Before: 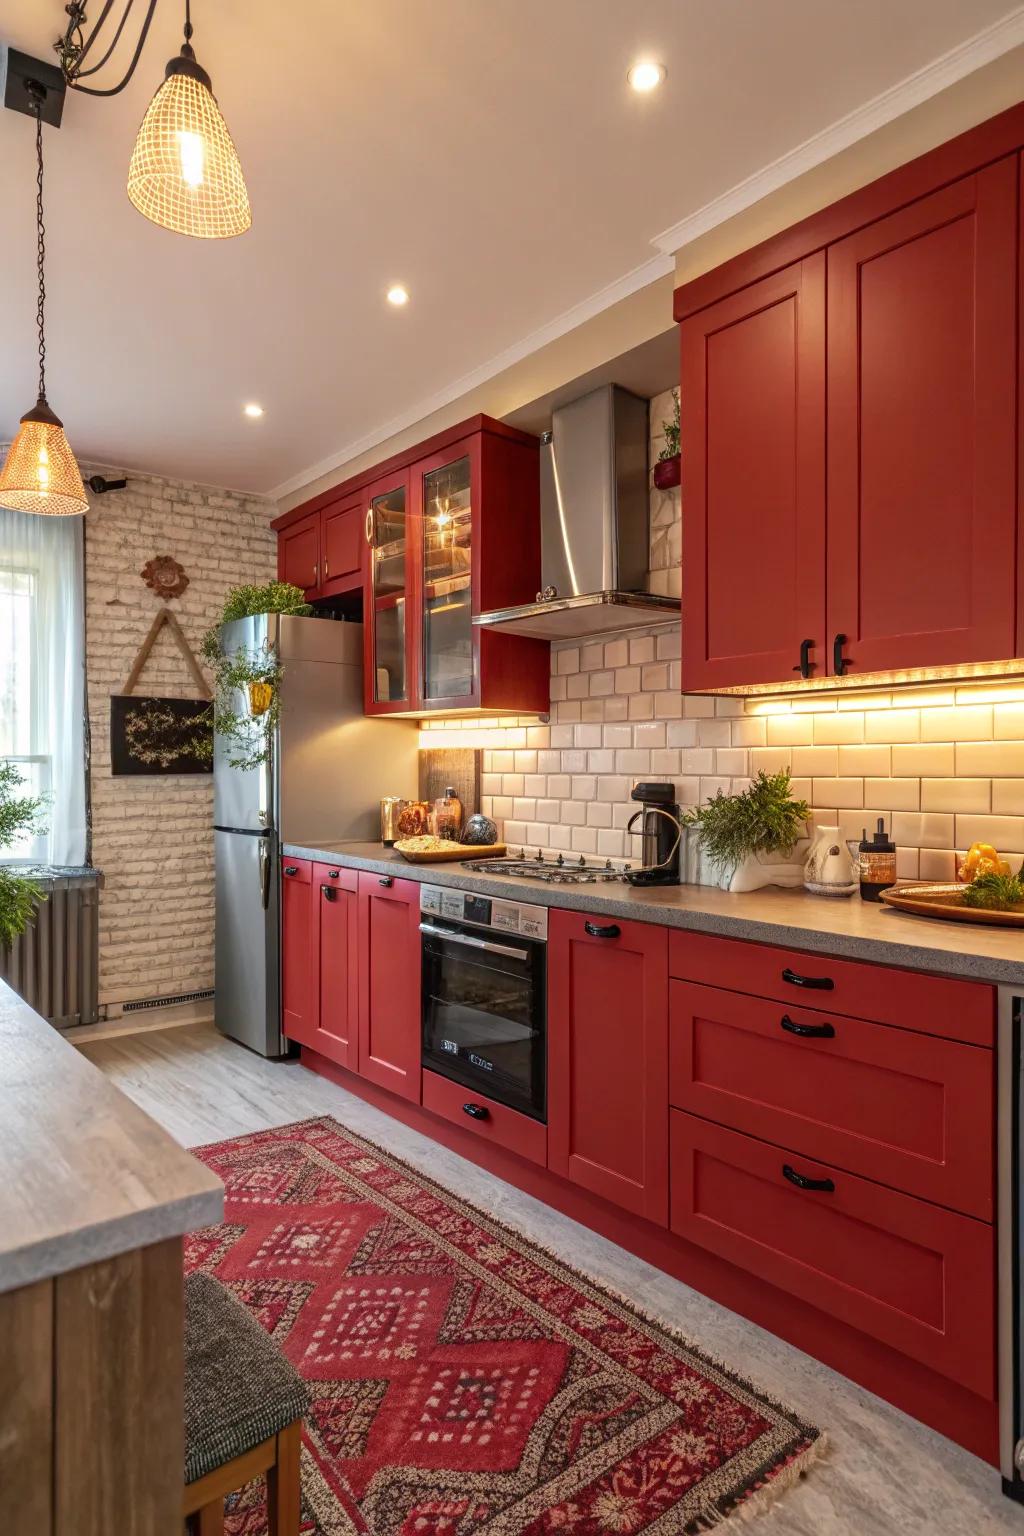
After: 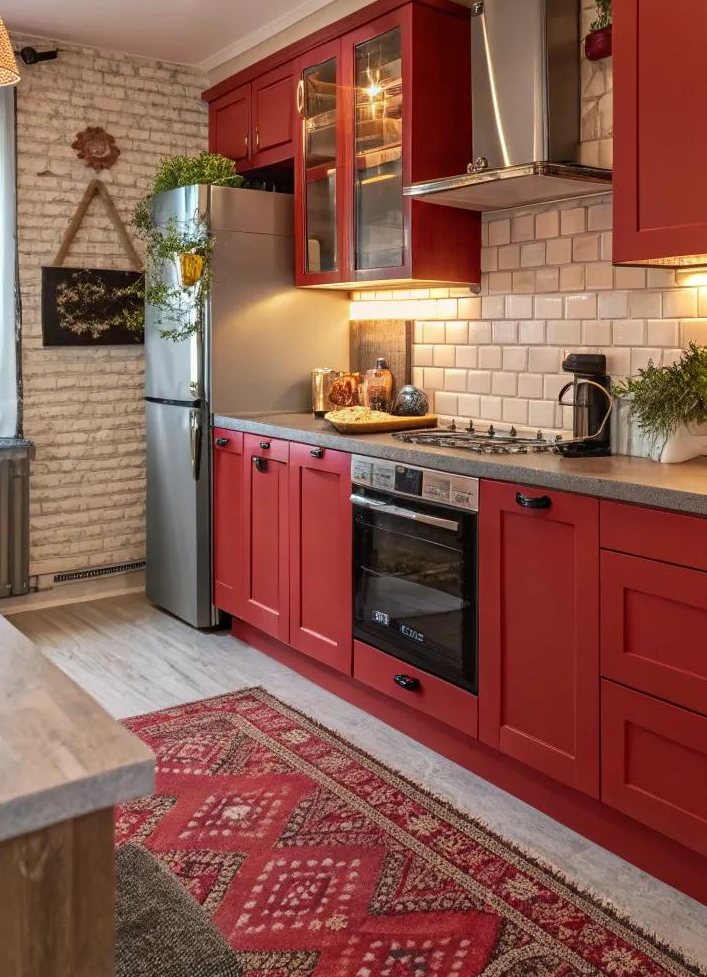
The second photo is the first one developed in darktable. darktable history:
crop: left 6.751%, top 27.968%, right 24.18%, bottom 8.412%
